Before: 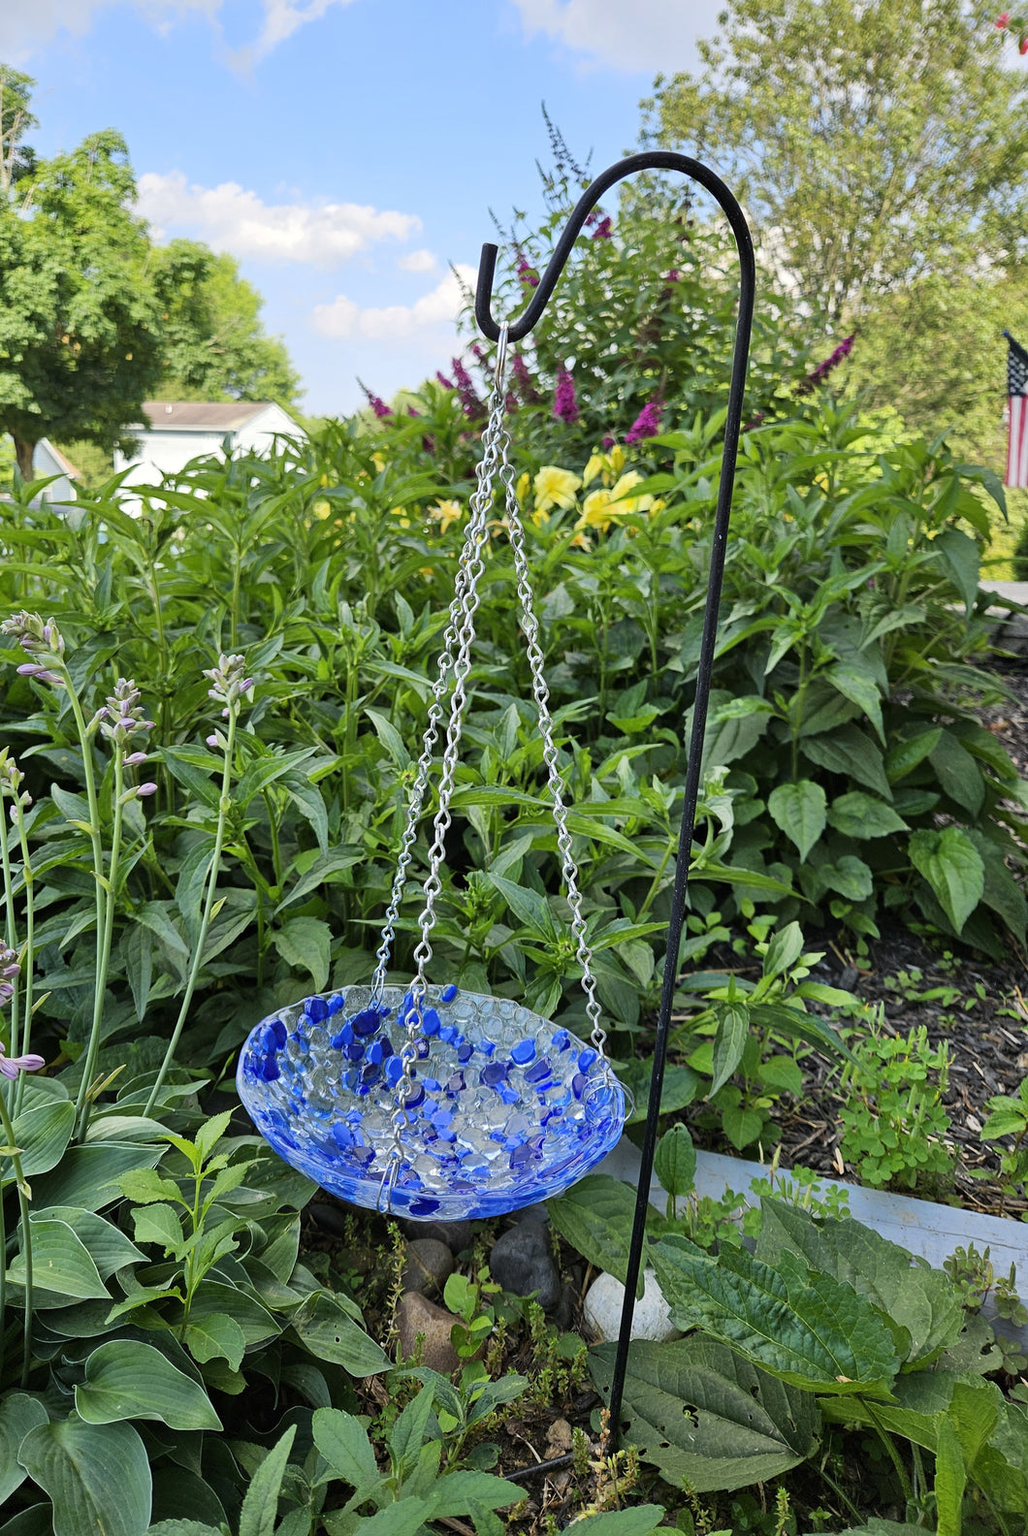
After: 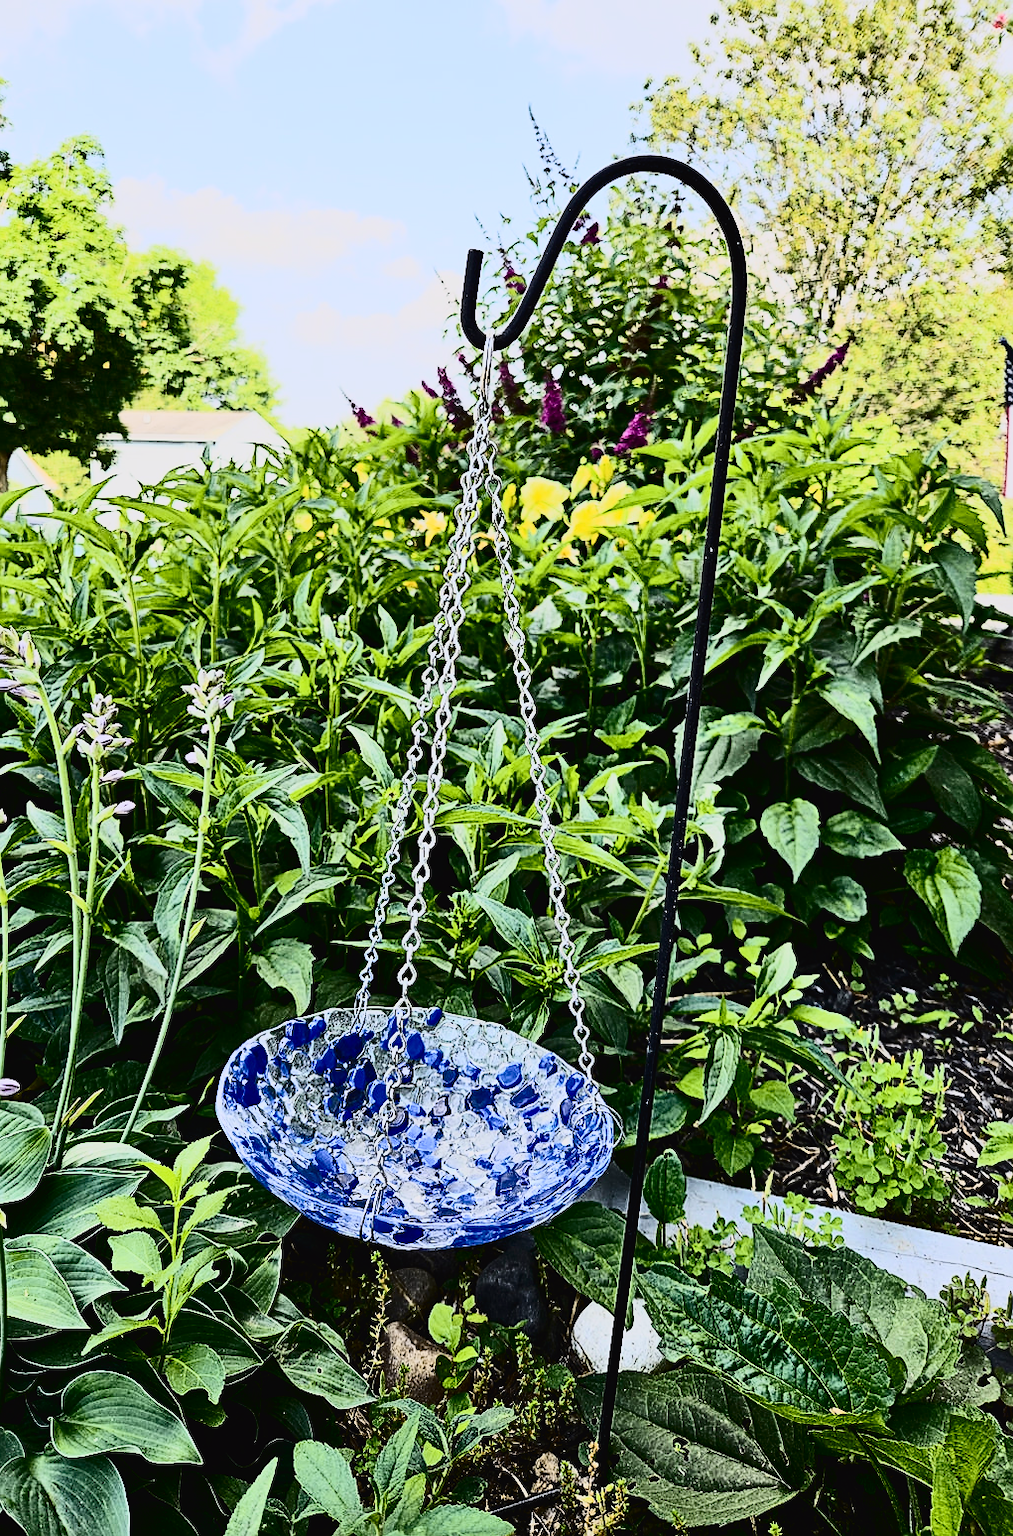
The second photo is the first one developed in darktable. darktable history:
sharpen: on, module defaults
contrast brightness saturation: contrast 0.5, saturation -0.1
tone curve: curves: ch0 [(0, 0.021) (0.104, 0.093) (0.236, 0.234) (0.456, 0.566) (0.647, 0.78) (0.864, 0.9) (1, 0.932)]; ch1 [(0, 0) (0.353, 0.344) (0.43, 0.401) (0.479, 0.476) (0.502, 0.504) (0.544, 0.534) (0.566, 0.566) (0.612, 0.621) (0.657, 0.679) (1, 1)]; ch2 [(0, 0) (0.34, 0.314) (0.434, 0.43) (0.5, 0.498) (0.528, 0.536) (0.56, 0.576) (0.595, 0.638) (0.644, 0.729) (1, 1)], color space Lab, independent channels, preserve colors none
crop and rotate: left 2.536%, right 1.107%, bottom 2.246%
filmic rgb: black relative exposure -7.65 EV, white relative exposure 4.56 EV, hardness 3.61
white balance: red 1.004, blue 1.024
